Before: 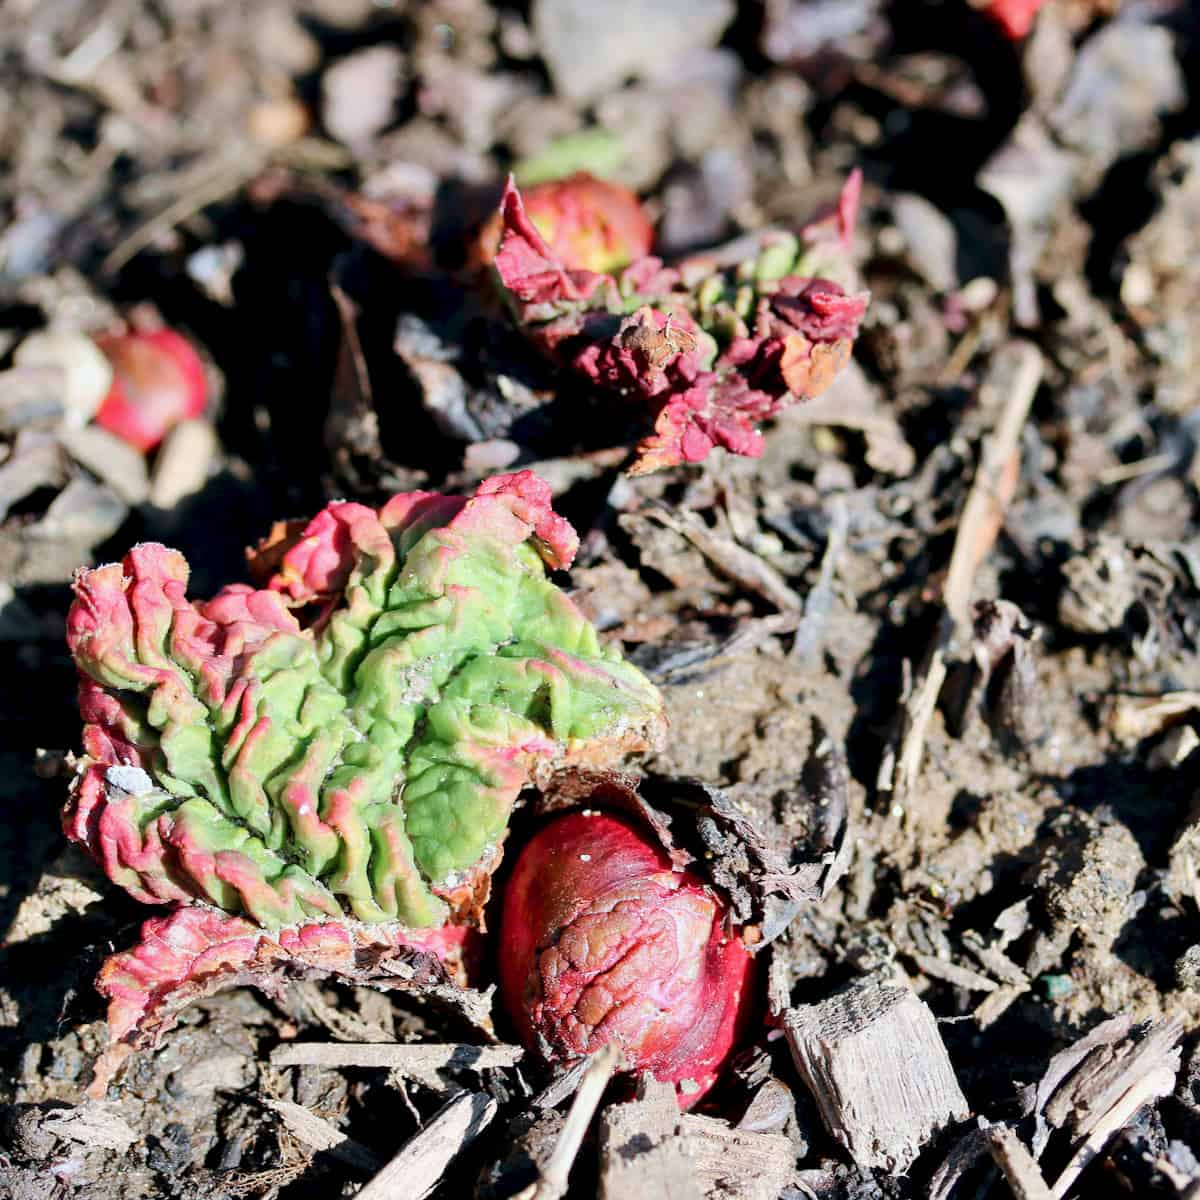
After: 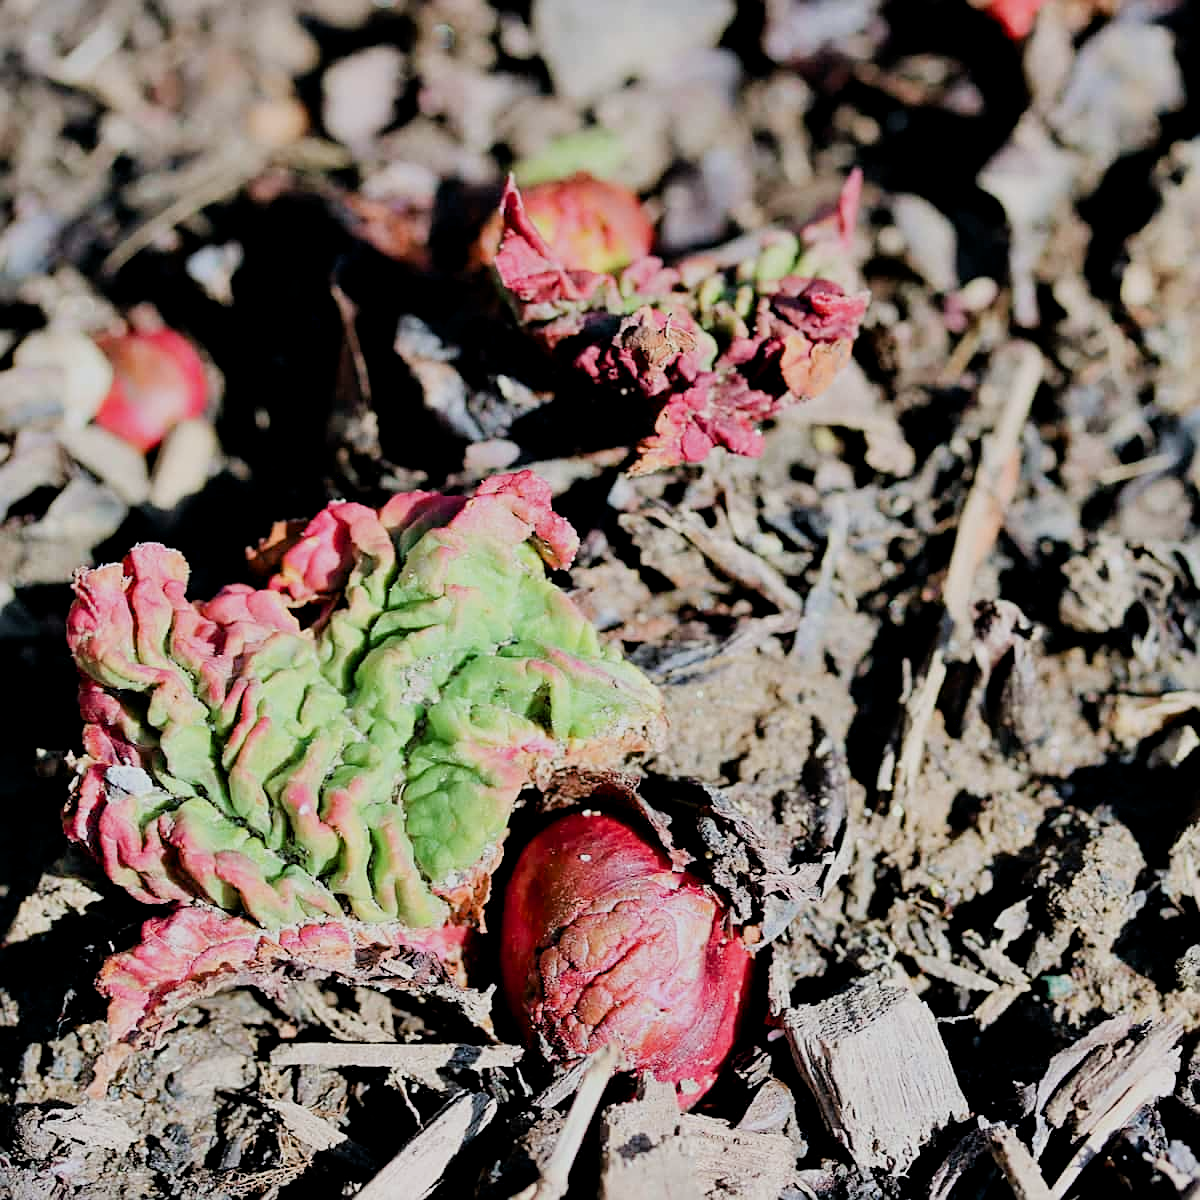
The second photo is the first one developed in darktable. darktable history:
exposure: black level correction 0.002, exposure 0.146 EV, compensate highlight preservation false
sharpen: on, module defaults
filmic rgb: black relative exposure -7.65 EV, white relative exposure 4.56 EV, hardness 3.61
